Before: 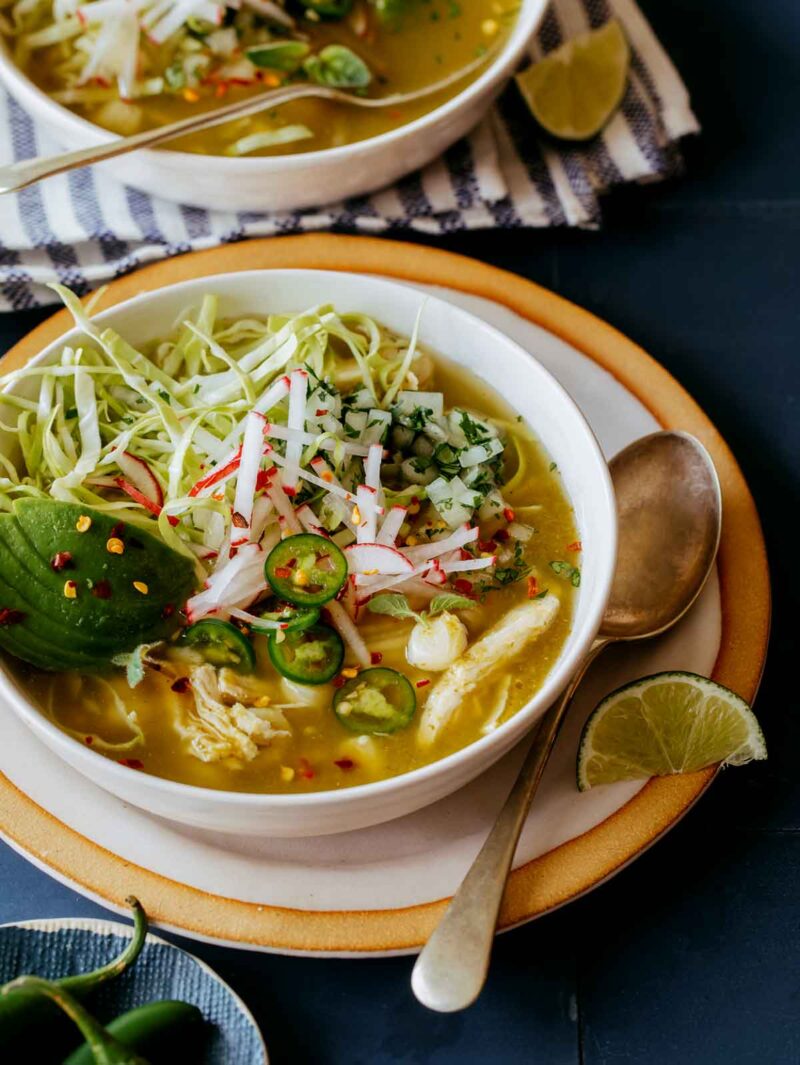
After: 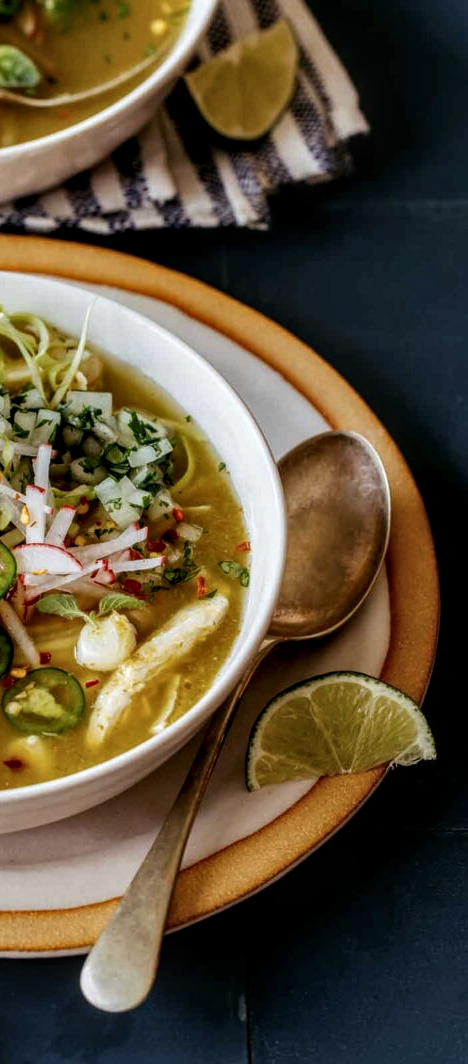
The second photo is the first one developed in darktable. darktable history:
crop: left 41.402%
local contrast: detail 150%
contrast brightness saturation: contrast -0.08, brightness -0.04, saturation -0.11
